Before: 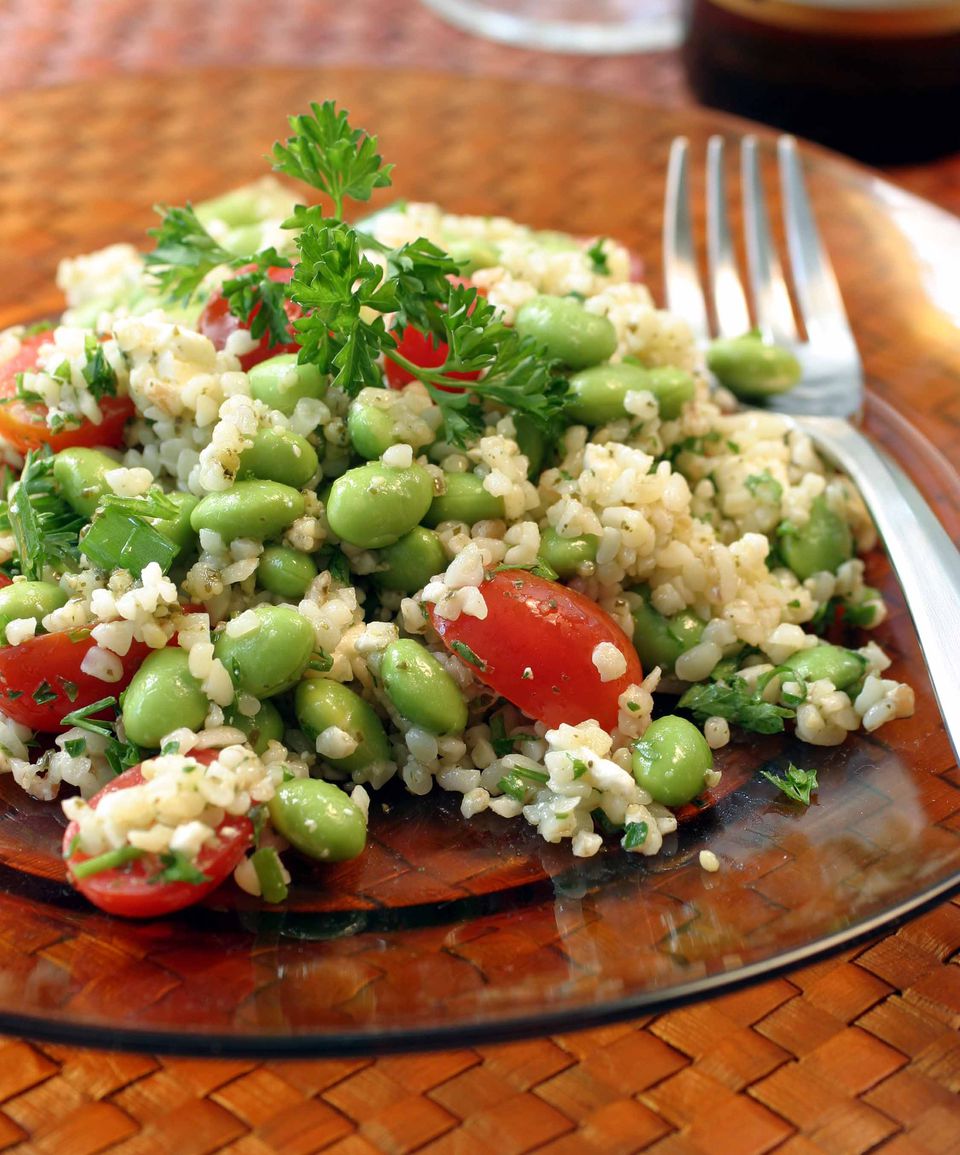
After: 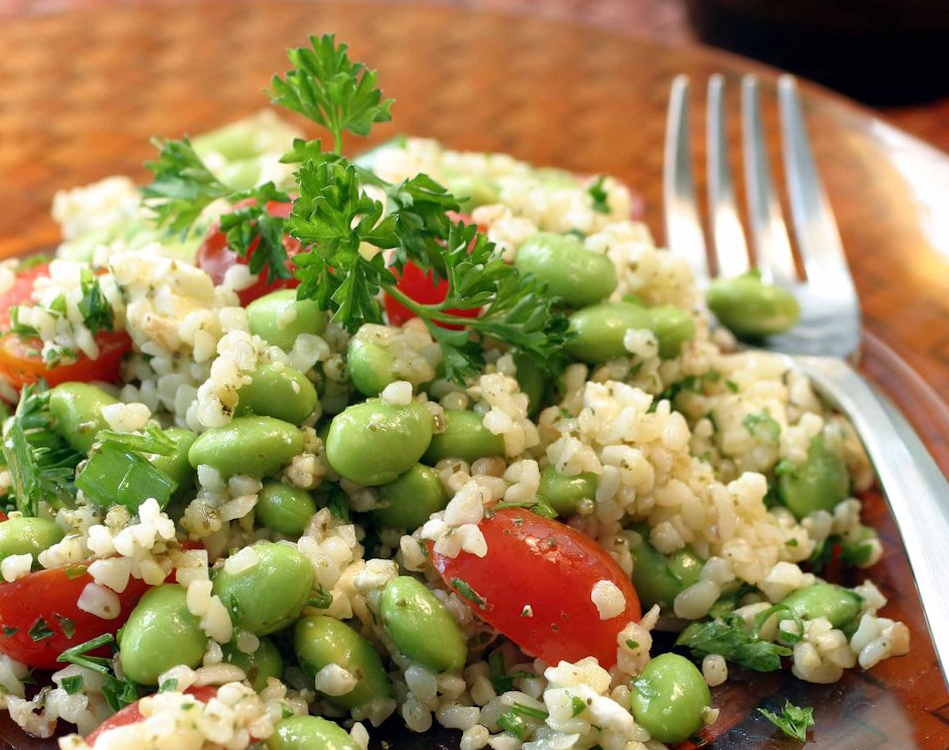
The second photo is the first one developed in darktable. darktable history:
crop and rotate: top 4.848%, bottom 29.503%
rotate and perspective: rotation 0.174°, lens shift (vertical) 0.013, lens shift (horizontal) 0.019, shear 0.001, automatic cropping original format, crop left 0.007, crop right 0.991, crop top 0.016, crop bottom 0.997
